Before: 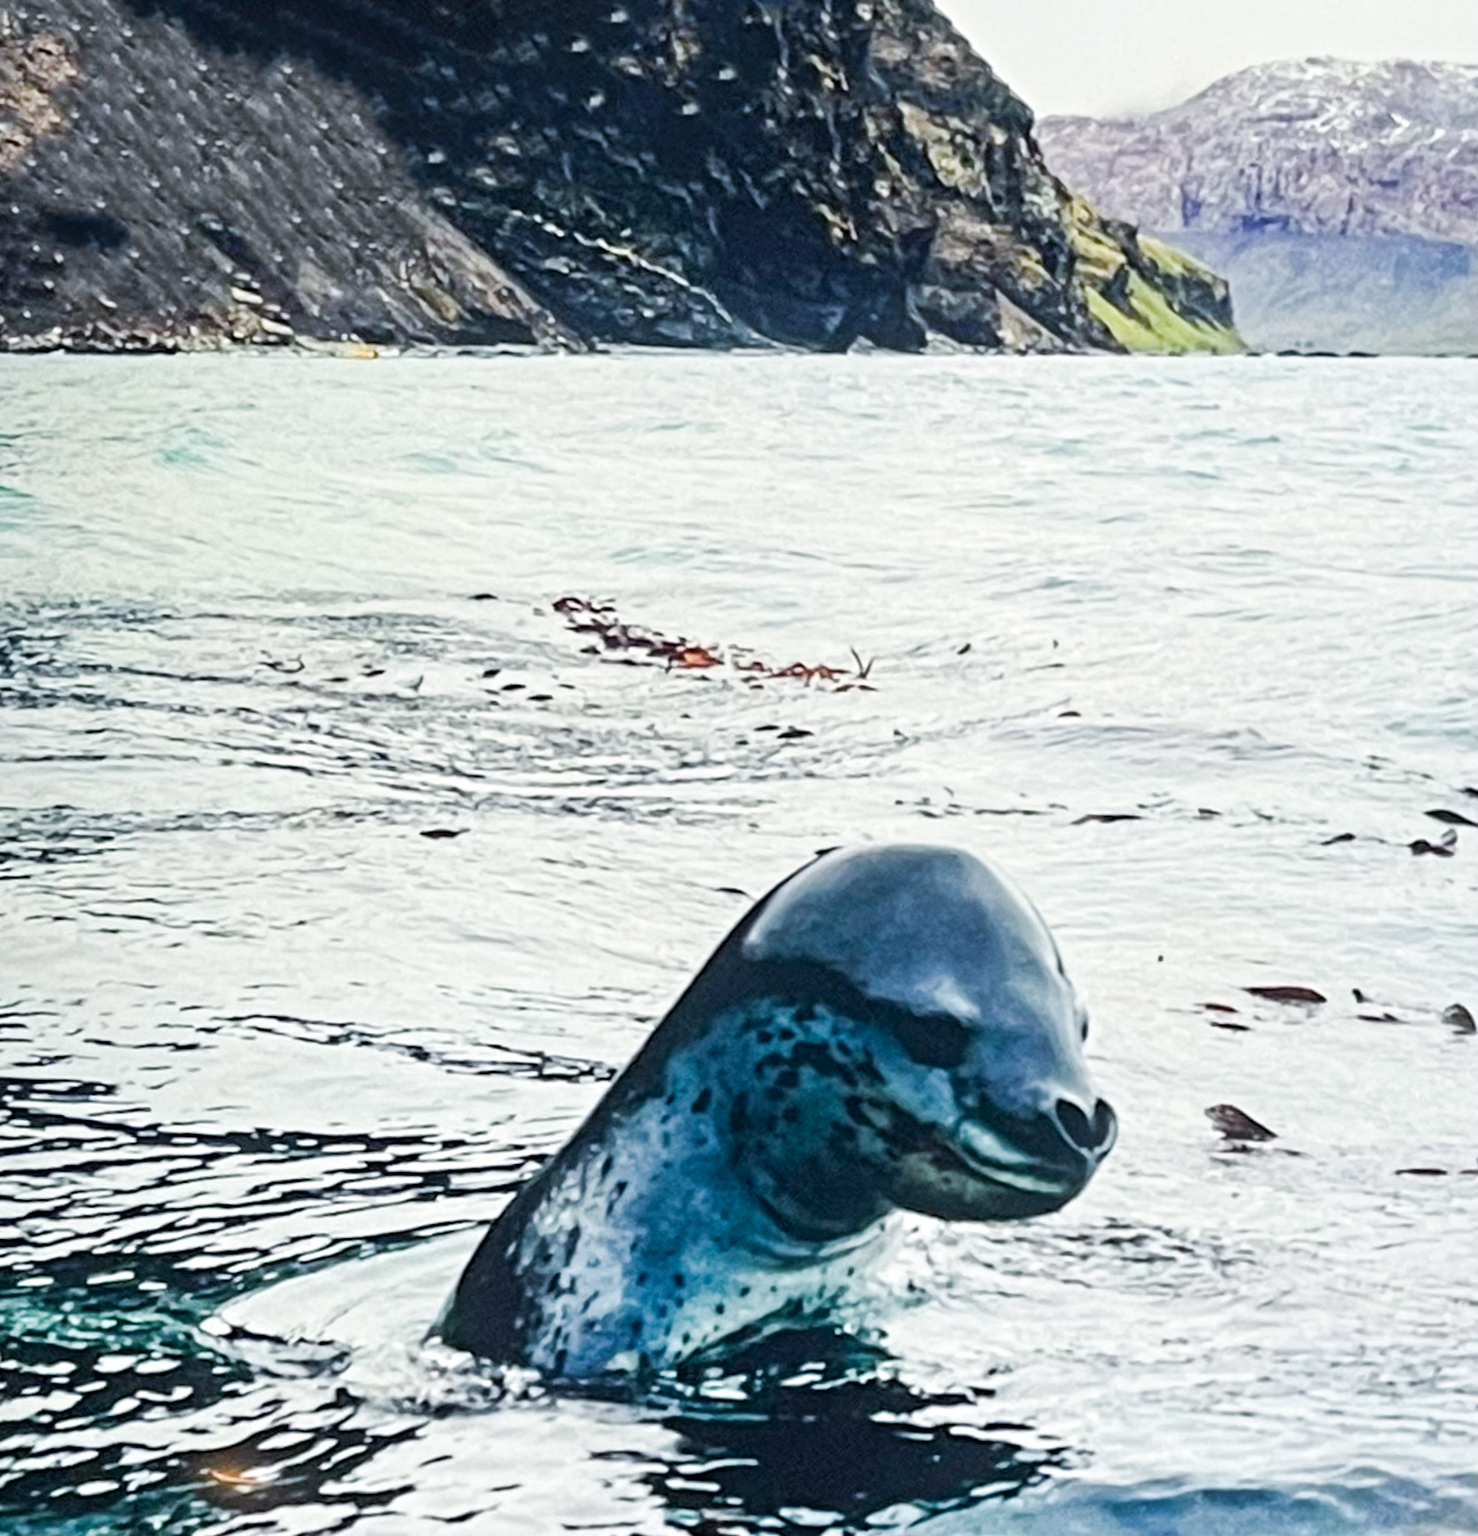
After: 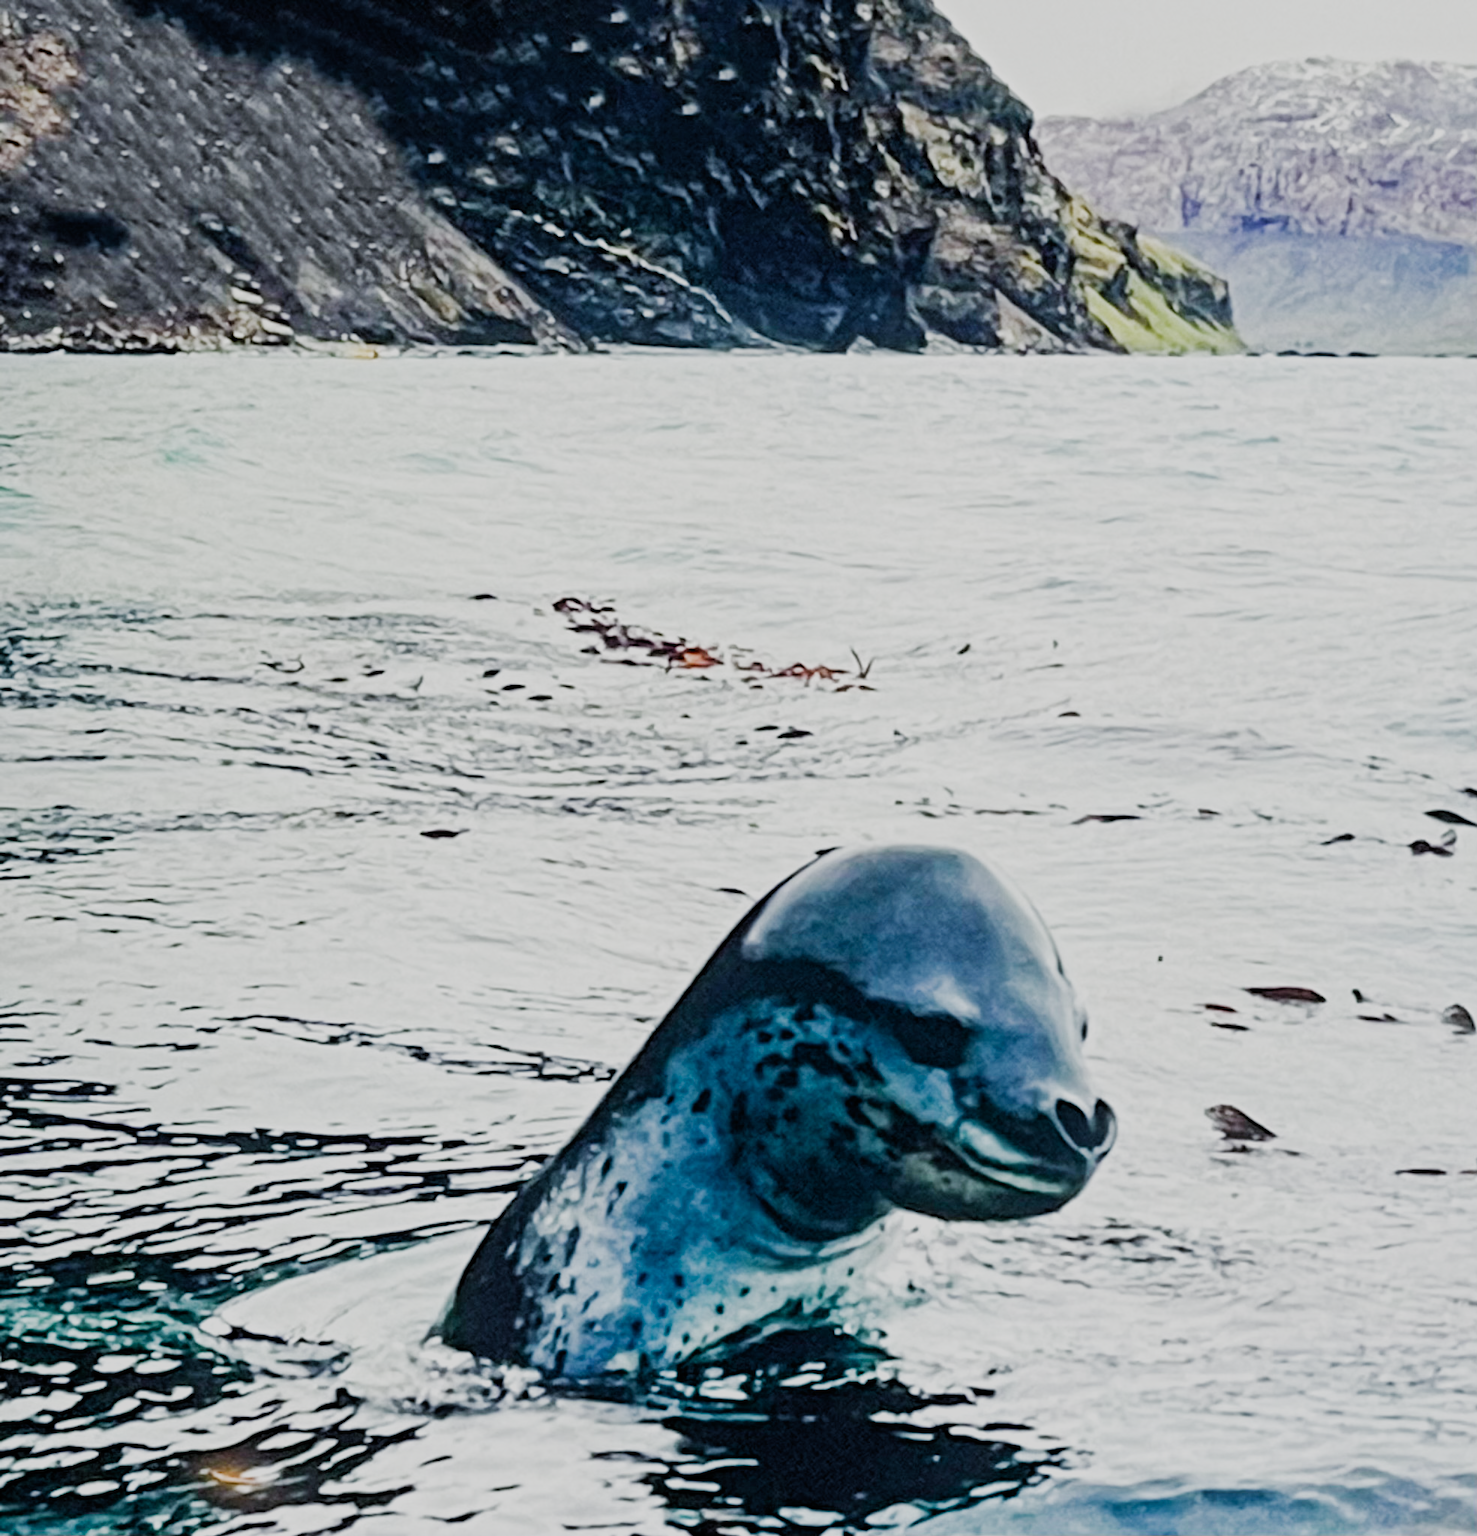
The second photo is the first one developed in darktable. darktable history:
filmic rgb: black relative exposure -7.65 EV, white relative exposure 4.56 EV, hardness 3.61, preserve chrominance no, color science v4 (2020), type of noise poissonian
